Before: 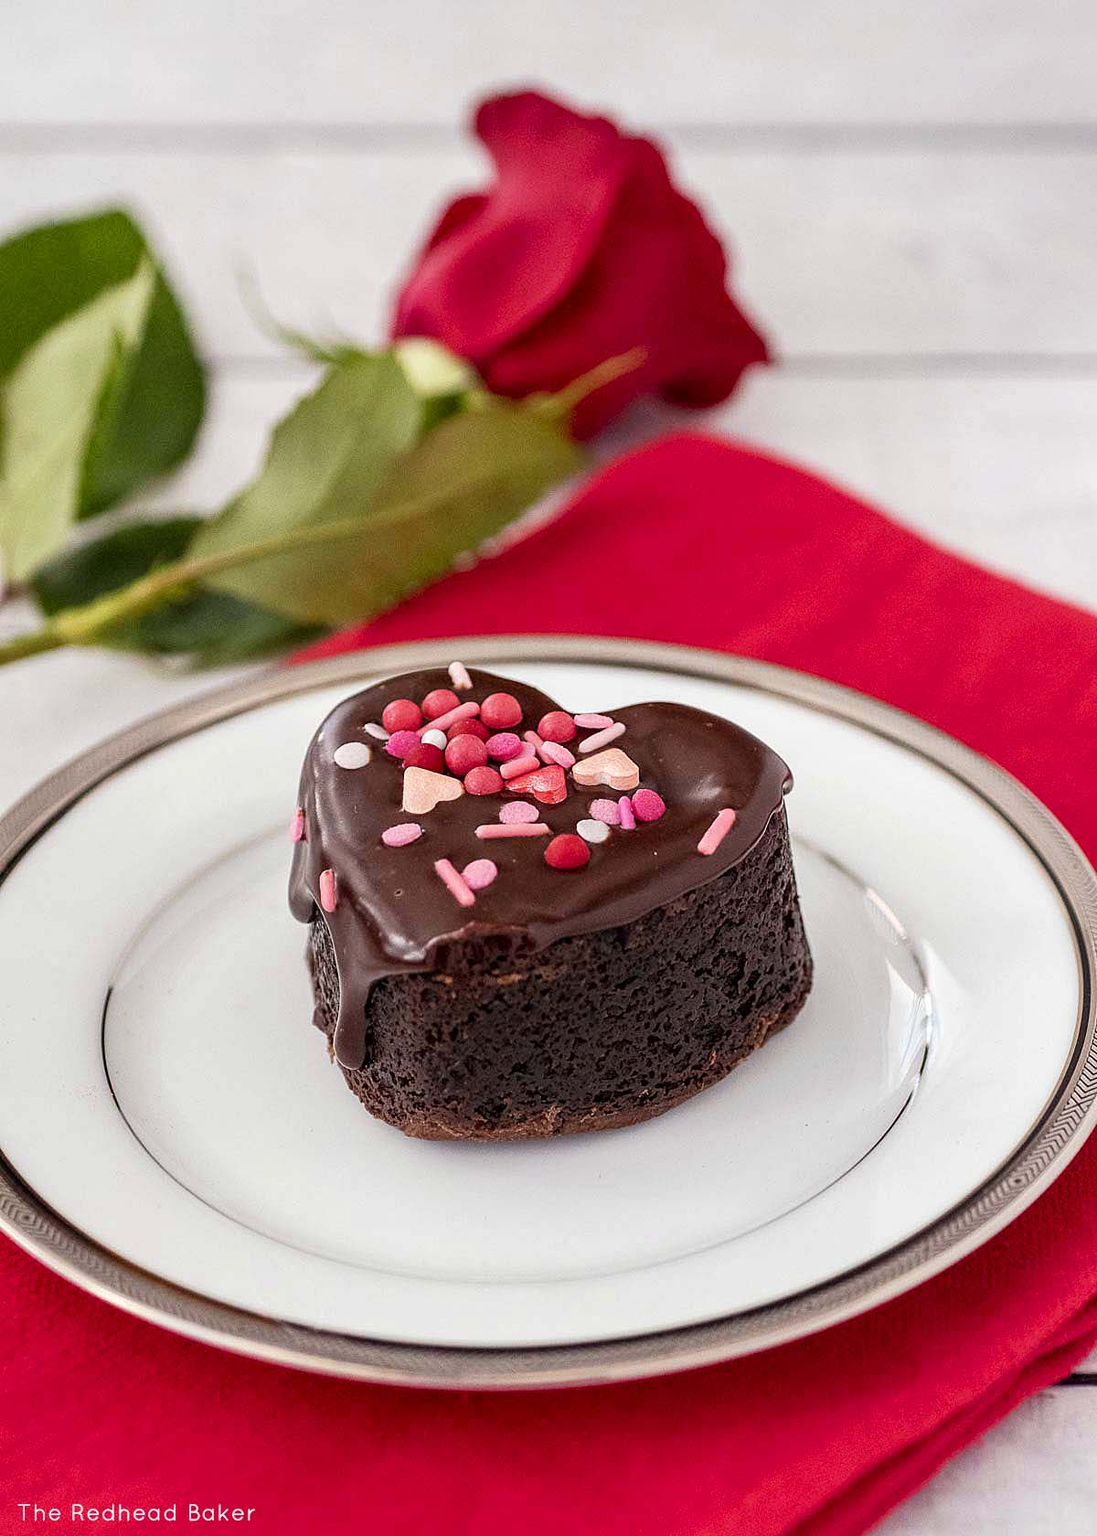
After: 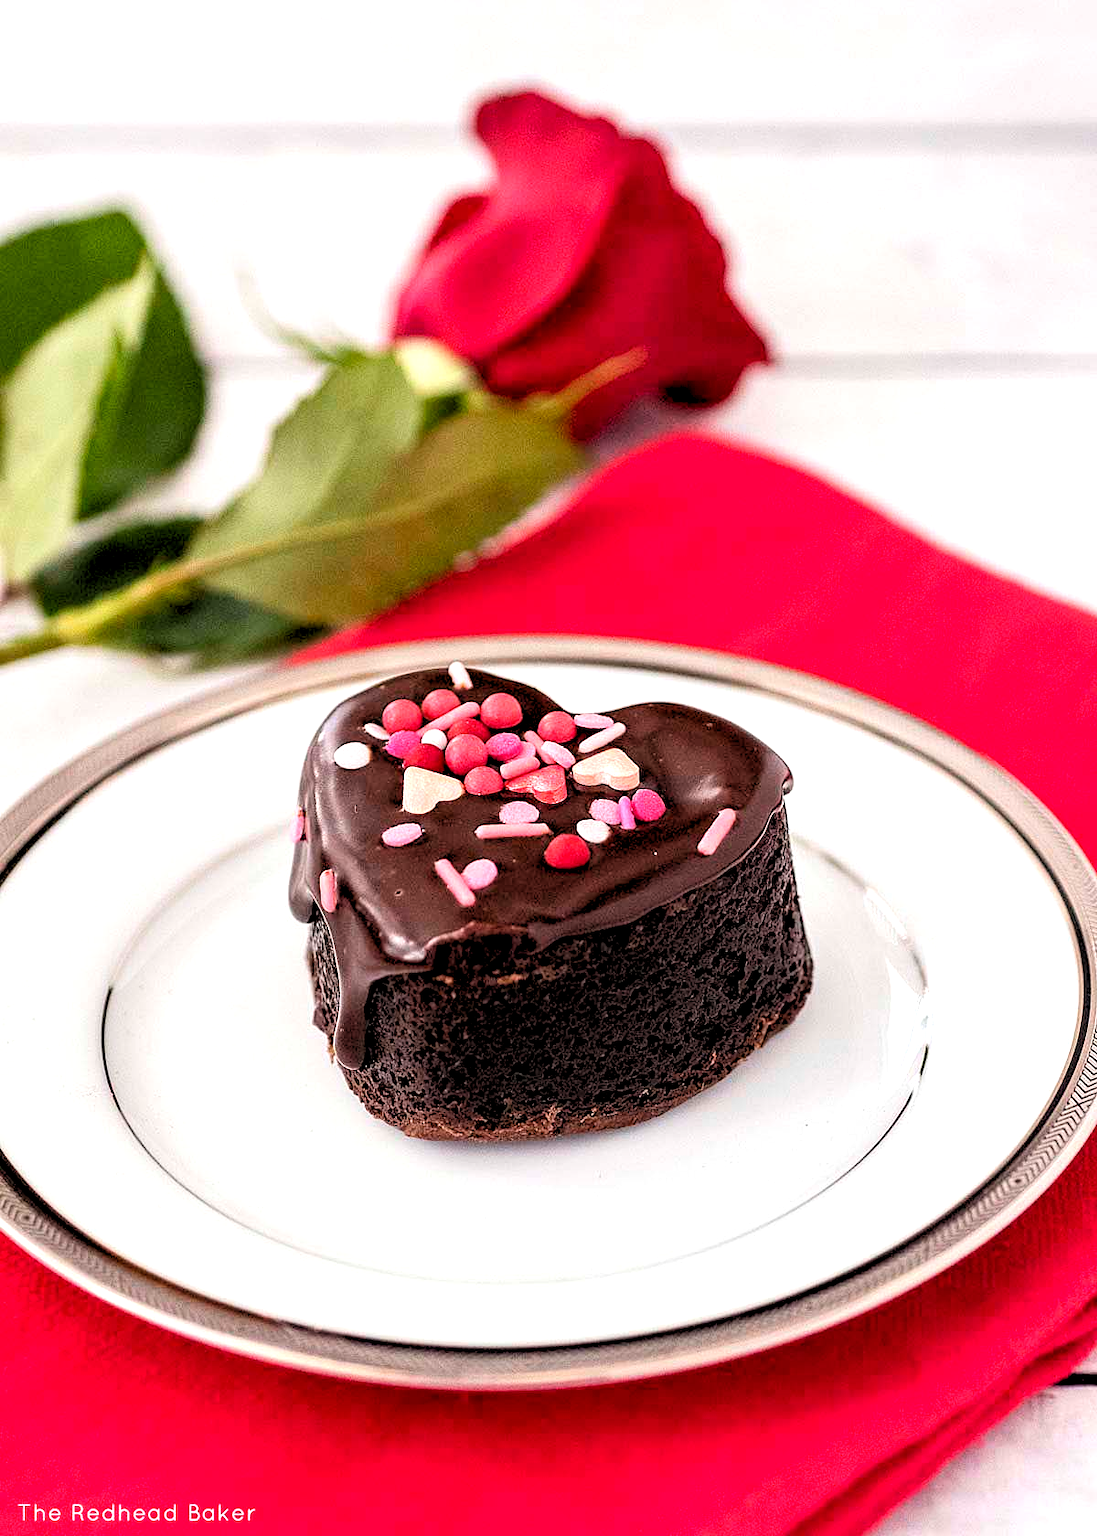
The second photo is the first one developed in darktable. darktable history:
exposure: compensate highlight preservation false
rgb levels: levels [[0.013, 0.434, 0.89], [0, 0.5, 1], [0, 0.5, 1]]
tone equalizer: -8 EV -0.417 EV, -7 EV -0.389 EV, -6 EV -0.333 EV, -5 EV -0.222 EV, -3 EV 0.222 EV, -2 EV 0.333 EV, -1 EV 0.389 EV, +0 EV 0.417 EV, edges refinement/feathering 500, mask exposure compensation -1.57 EV, preserve details no
